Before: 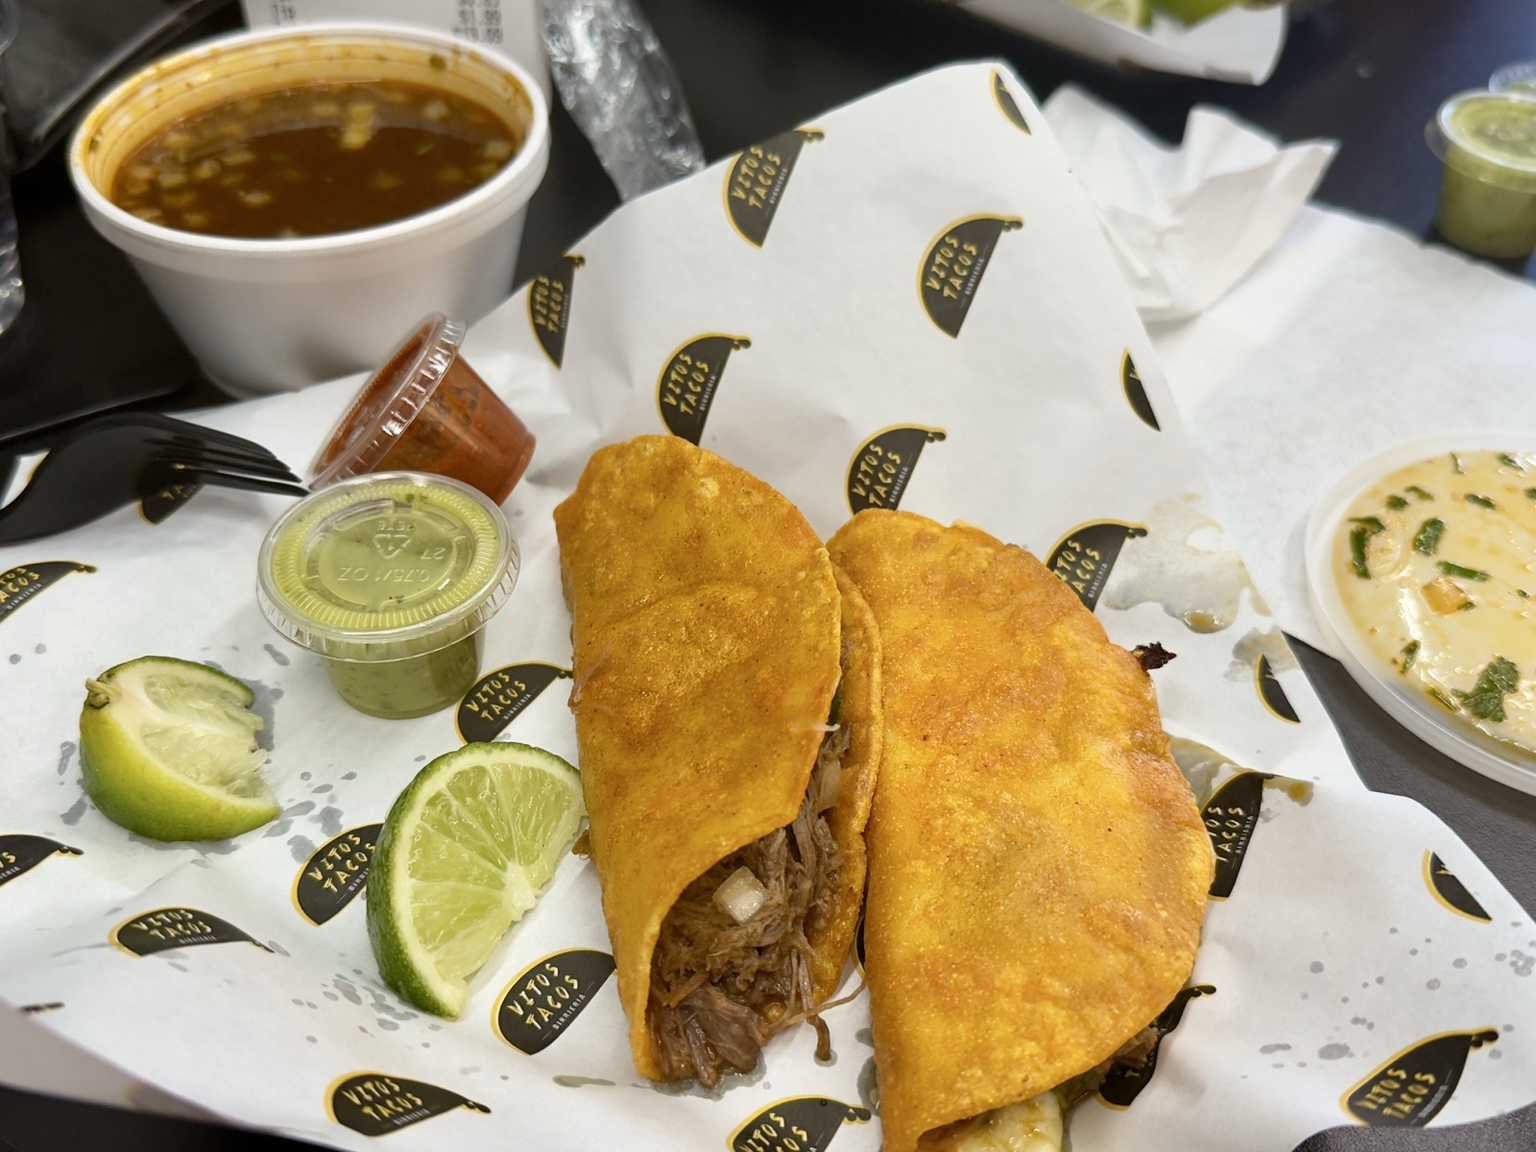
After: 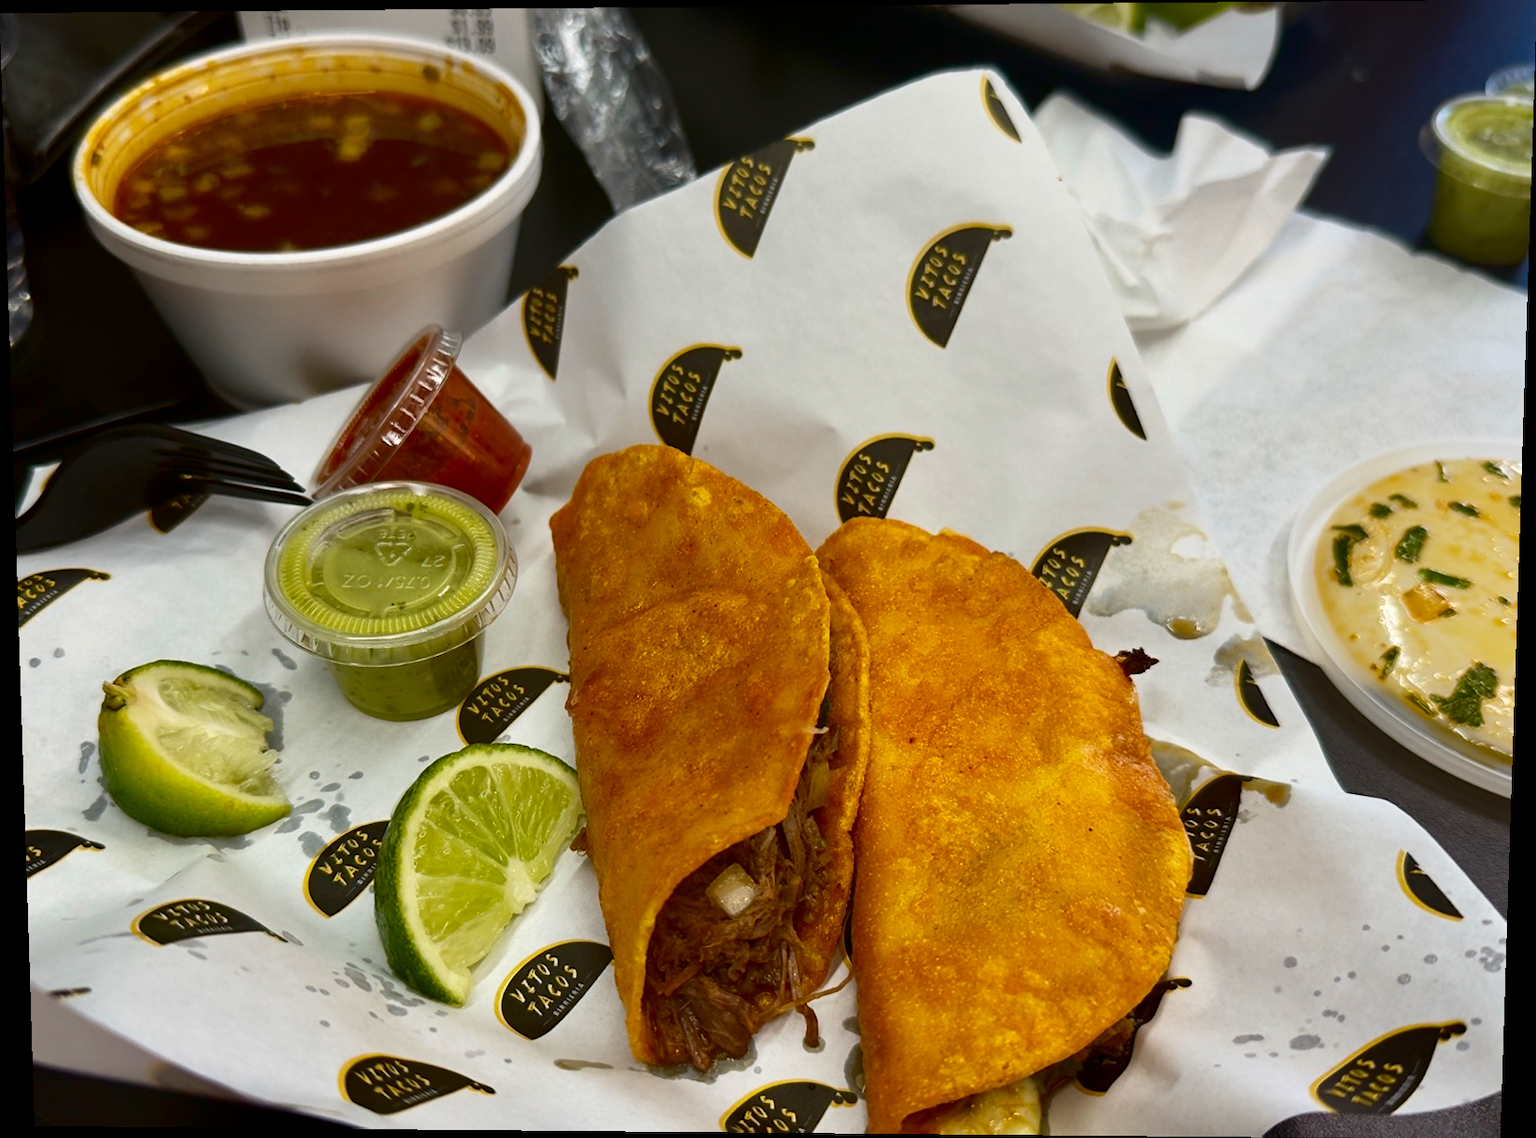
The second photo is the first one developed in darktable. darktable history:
rotate and perspective: lens shift (vertical) 0.048, lens shift (horizontal) -0.024, automatic cropping off
contrast brightness saturation: brightness -0.25, saturation 0.2
